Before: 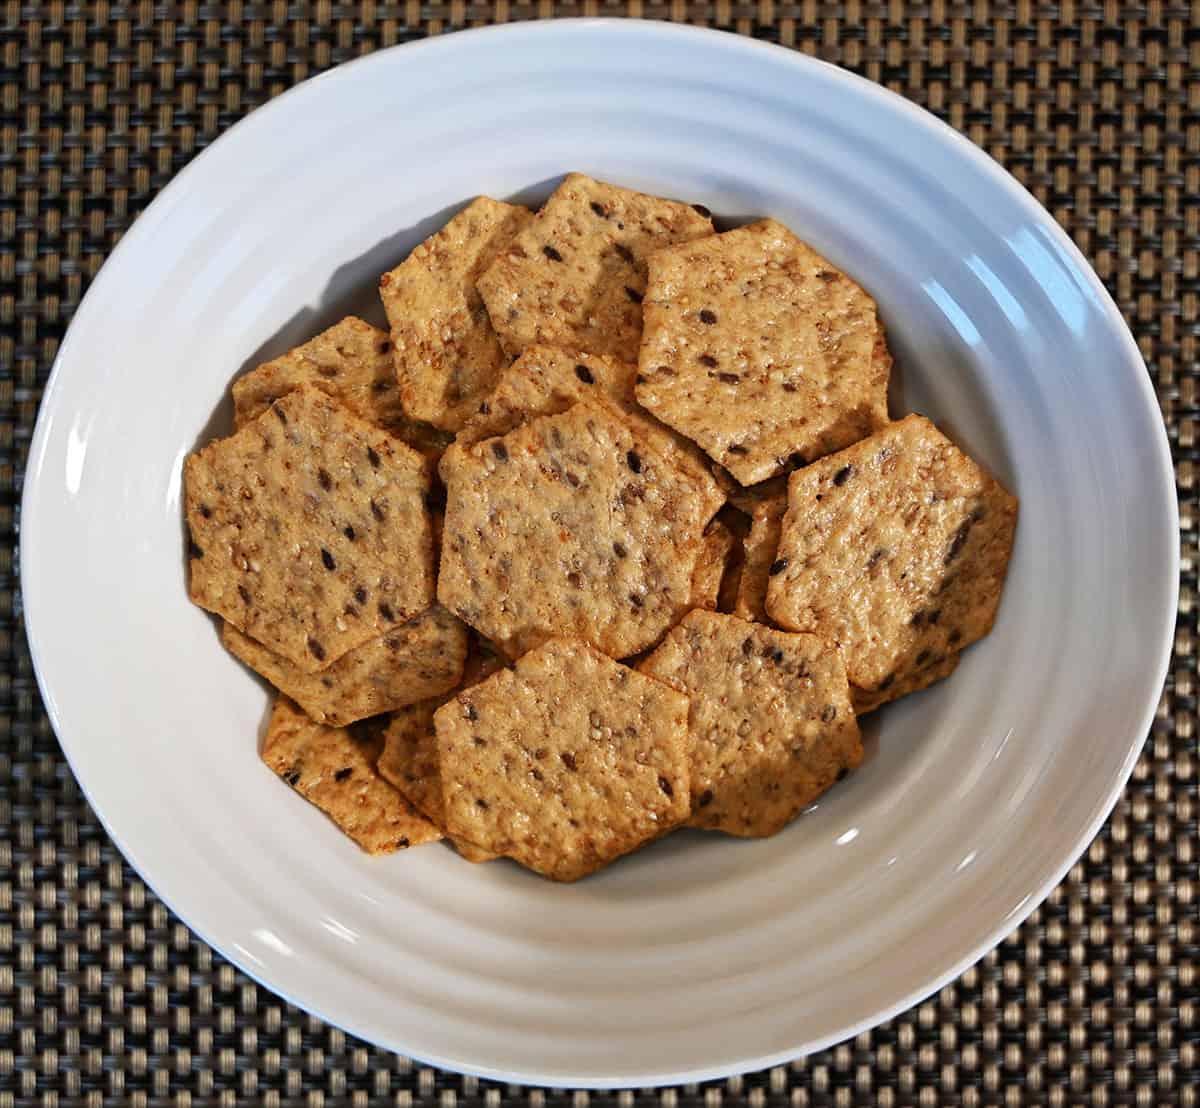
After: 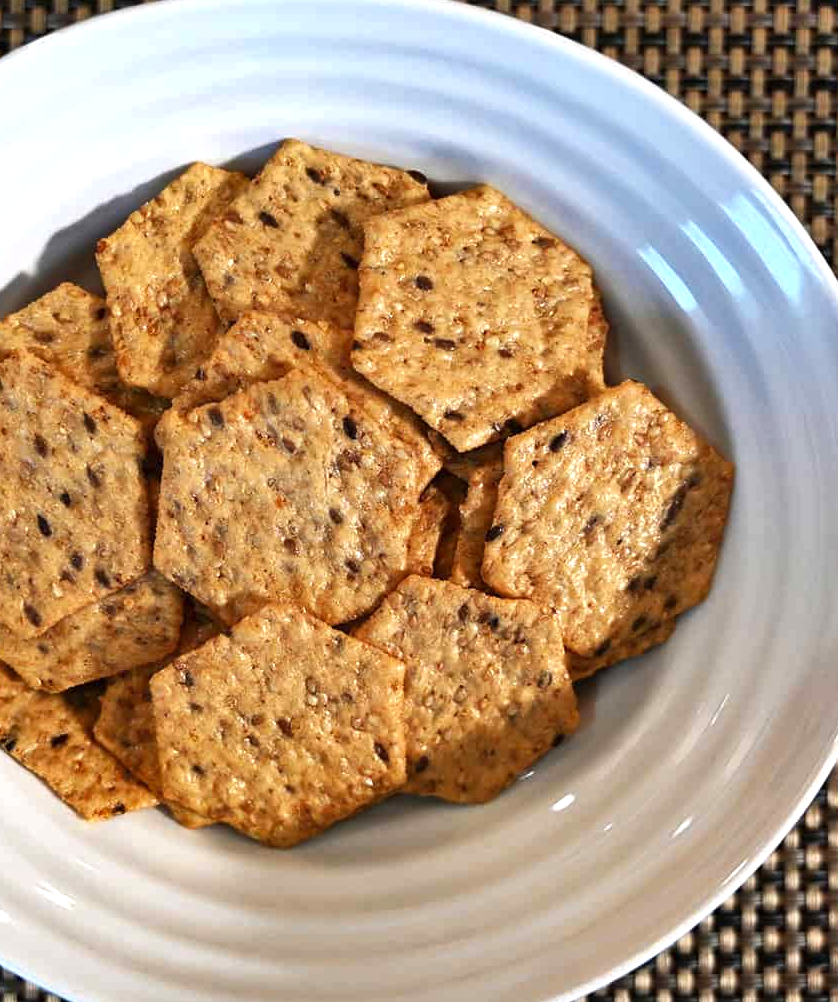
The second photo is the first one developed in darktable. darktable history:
crop and rotate: left 23.7%, top 3.096%, right 6.432%, bottom 6.456%
exposure: exposure 0.519 EV, compensate exposure bias true, compensate highlight preservation false
shadows and highlights: soften with gaussian
